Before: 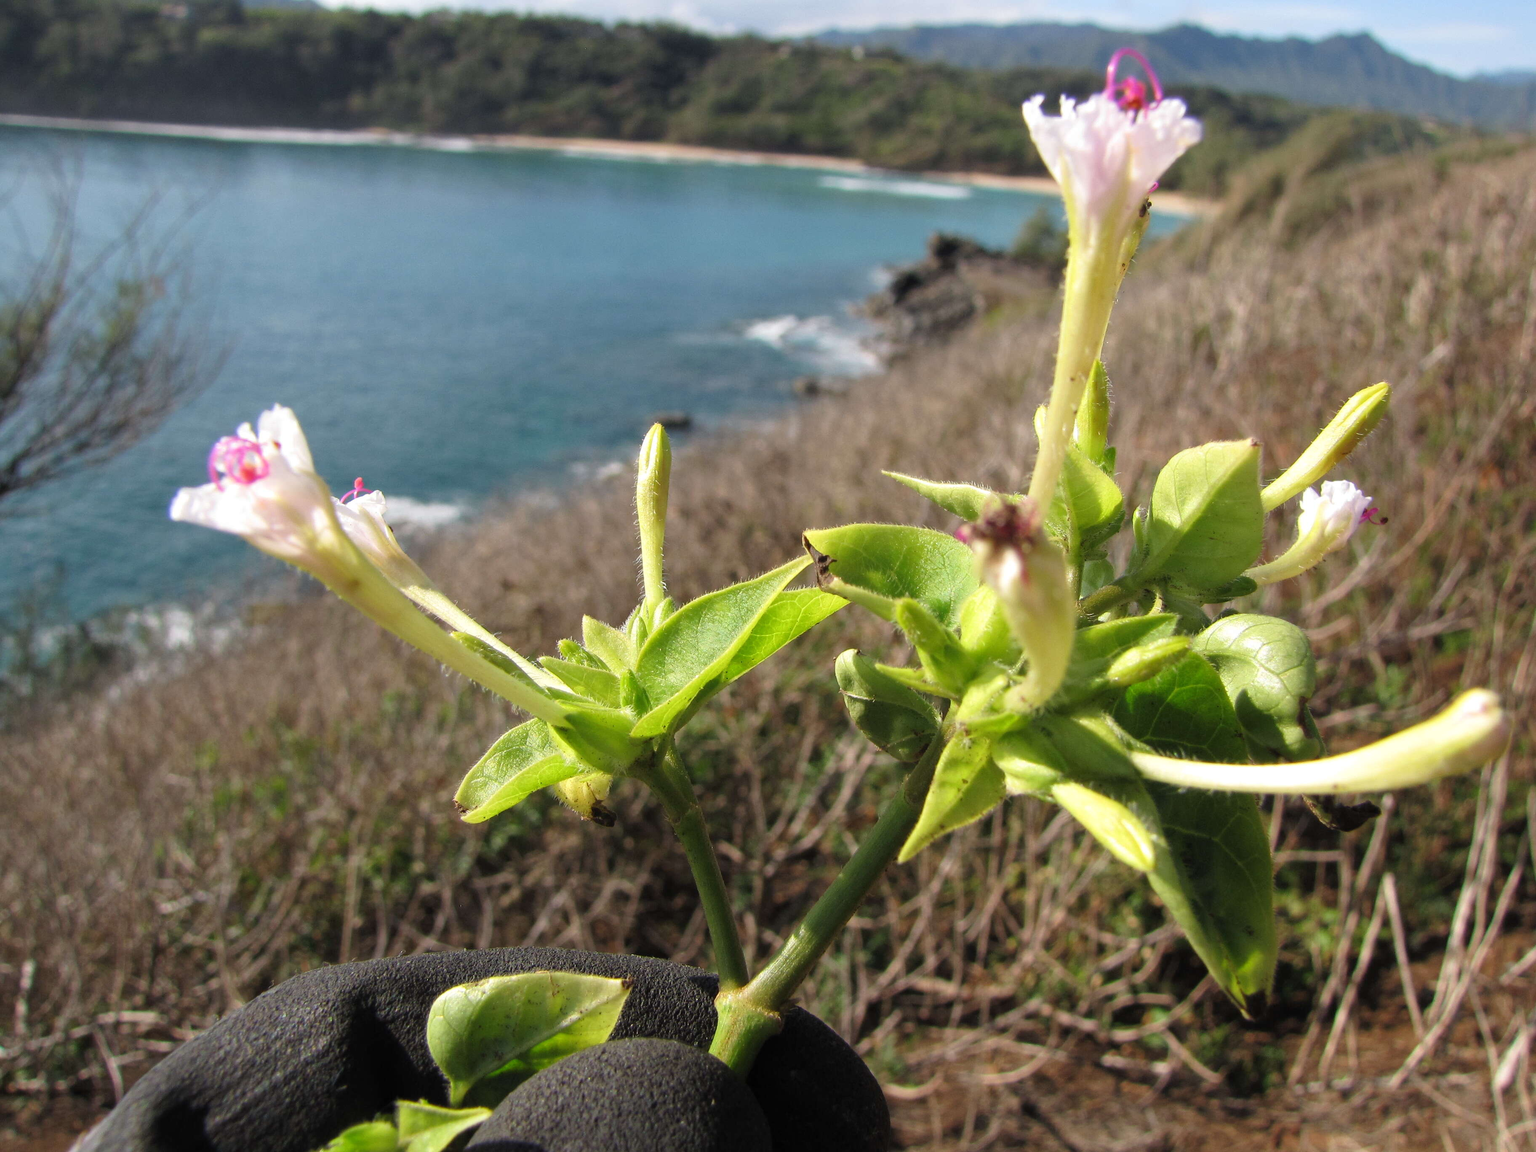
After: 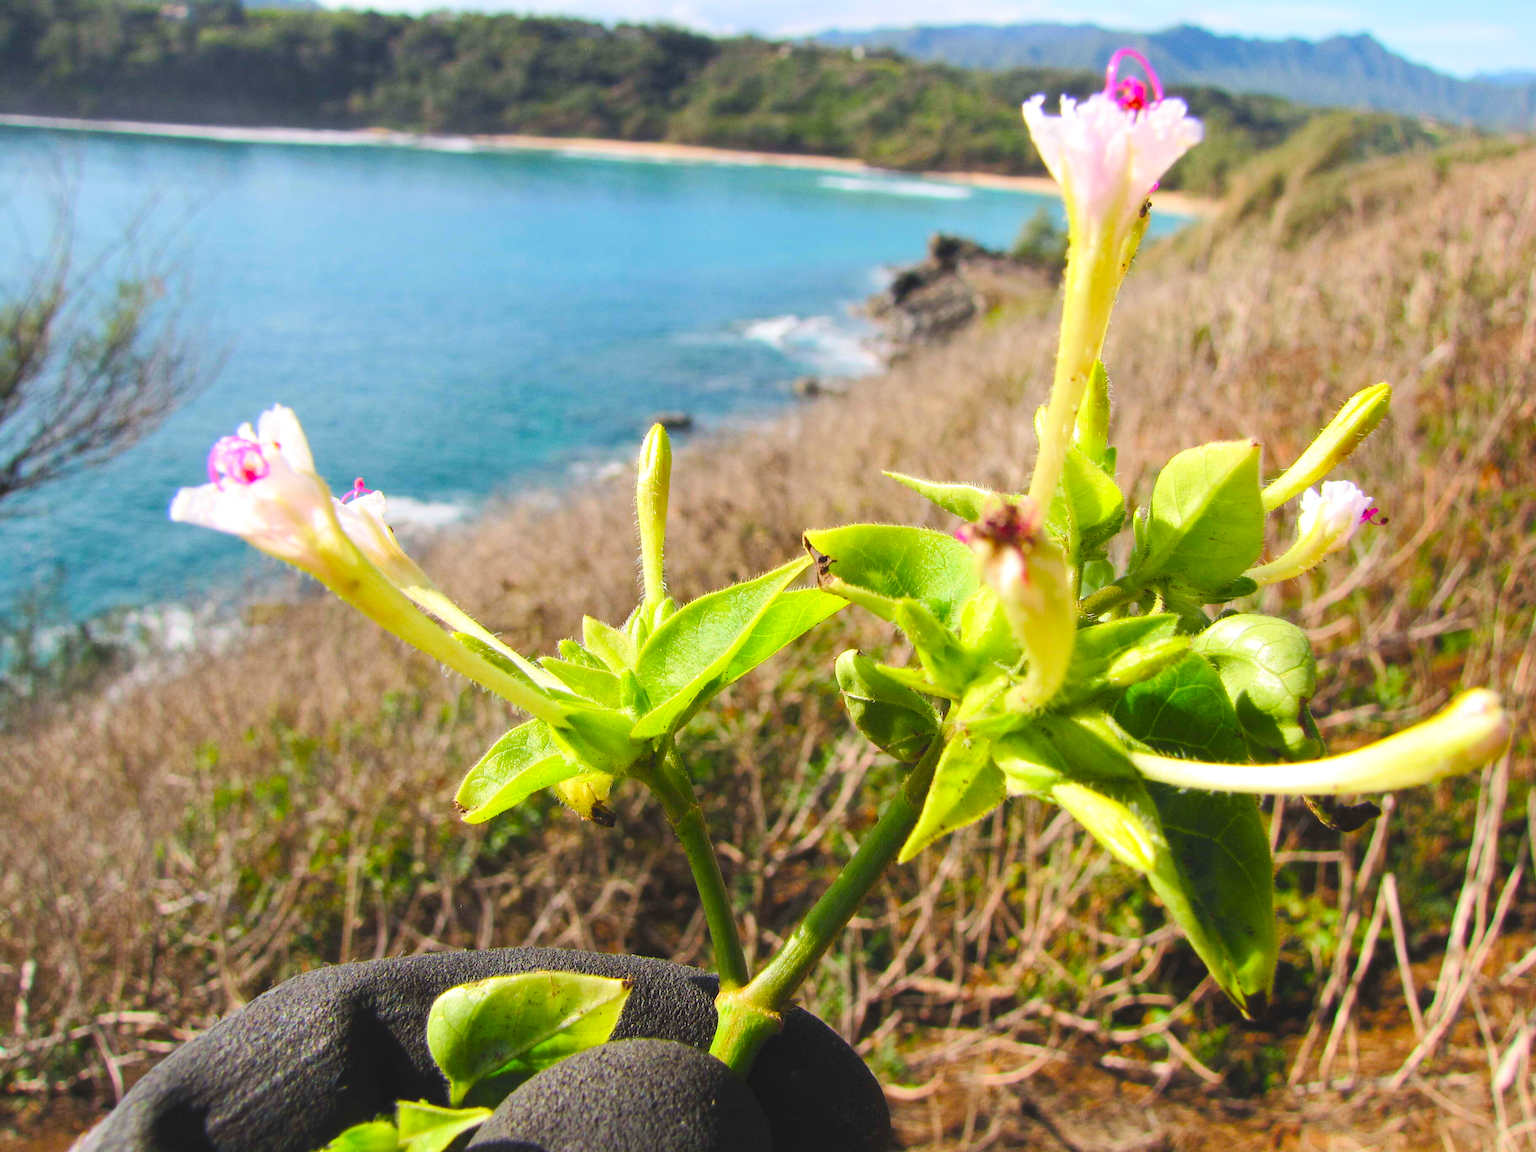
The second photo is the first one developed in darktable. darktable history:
tone equalizer: edges refinement/feathering 500, mask exposure compensation -1.57 EV, preserve details no
color balance rgb: global offset › luminance 0.496%, global offset › hue 168.55°, perceptual saturation grading › global saturation 34.593%, perceptual saturation grading › highlights -29.897%, perceptual saturation grading › shadows 34.536%, perceptual brilliance grading › mid-tones 11.019%, perceptual brilliance grading › shadows 14.858%, global vibrance 20%
contrast brightness saturation: contrast 0.203, brightness 0.155, saturation 0.142
